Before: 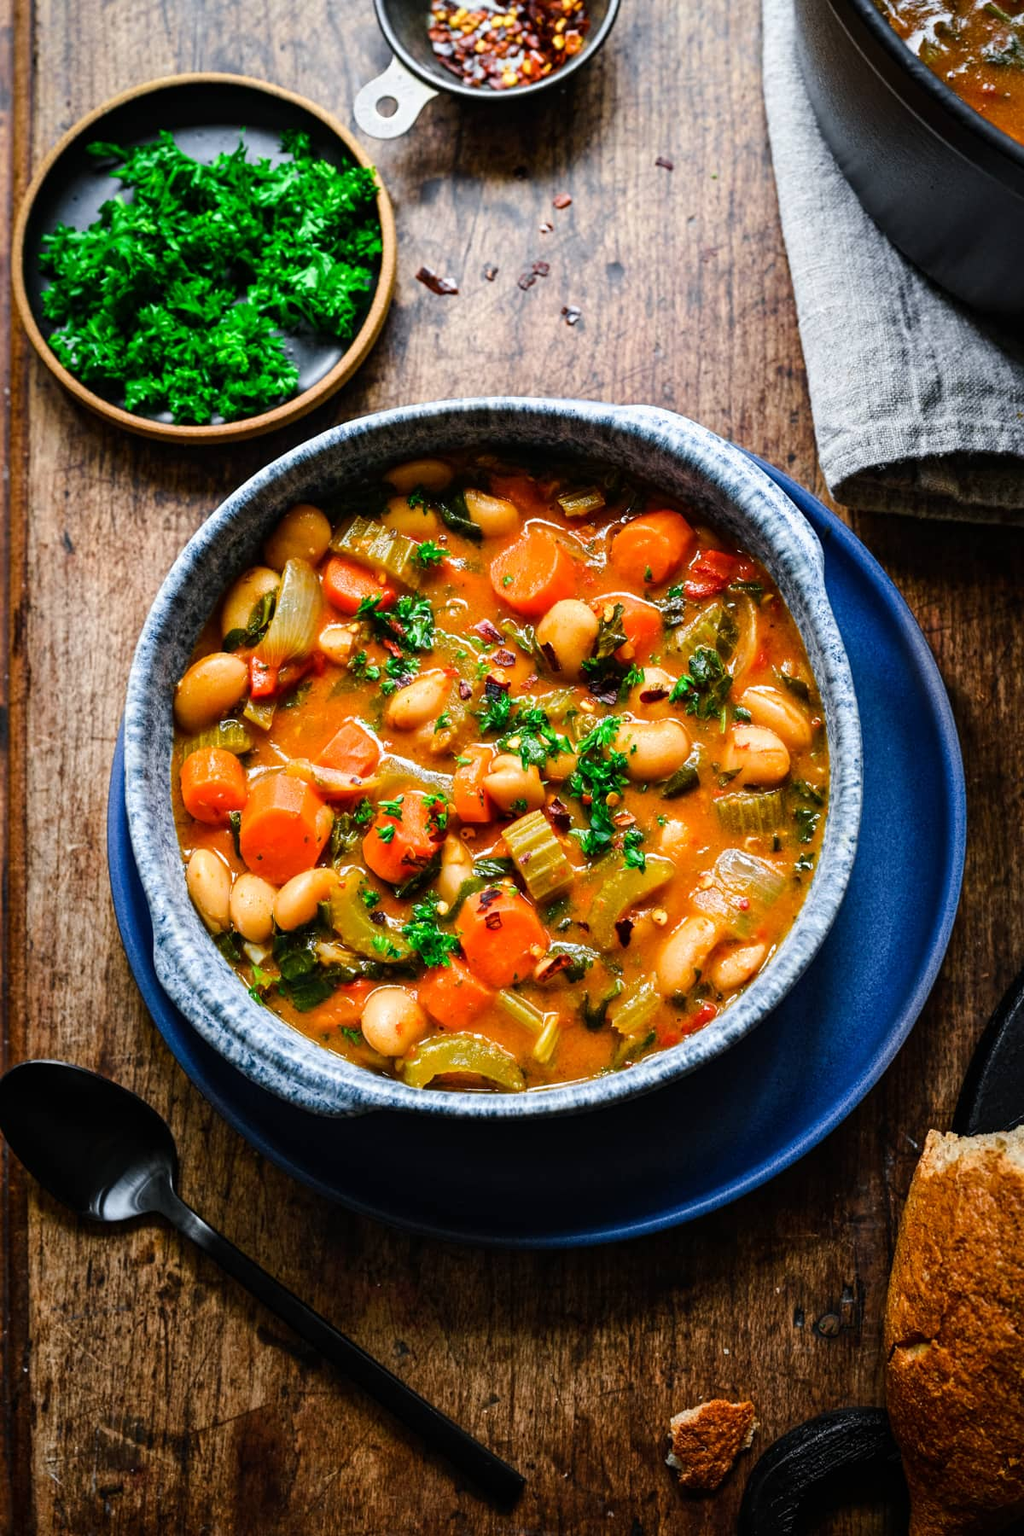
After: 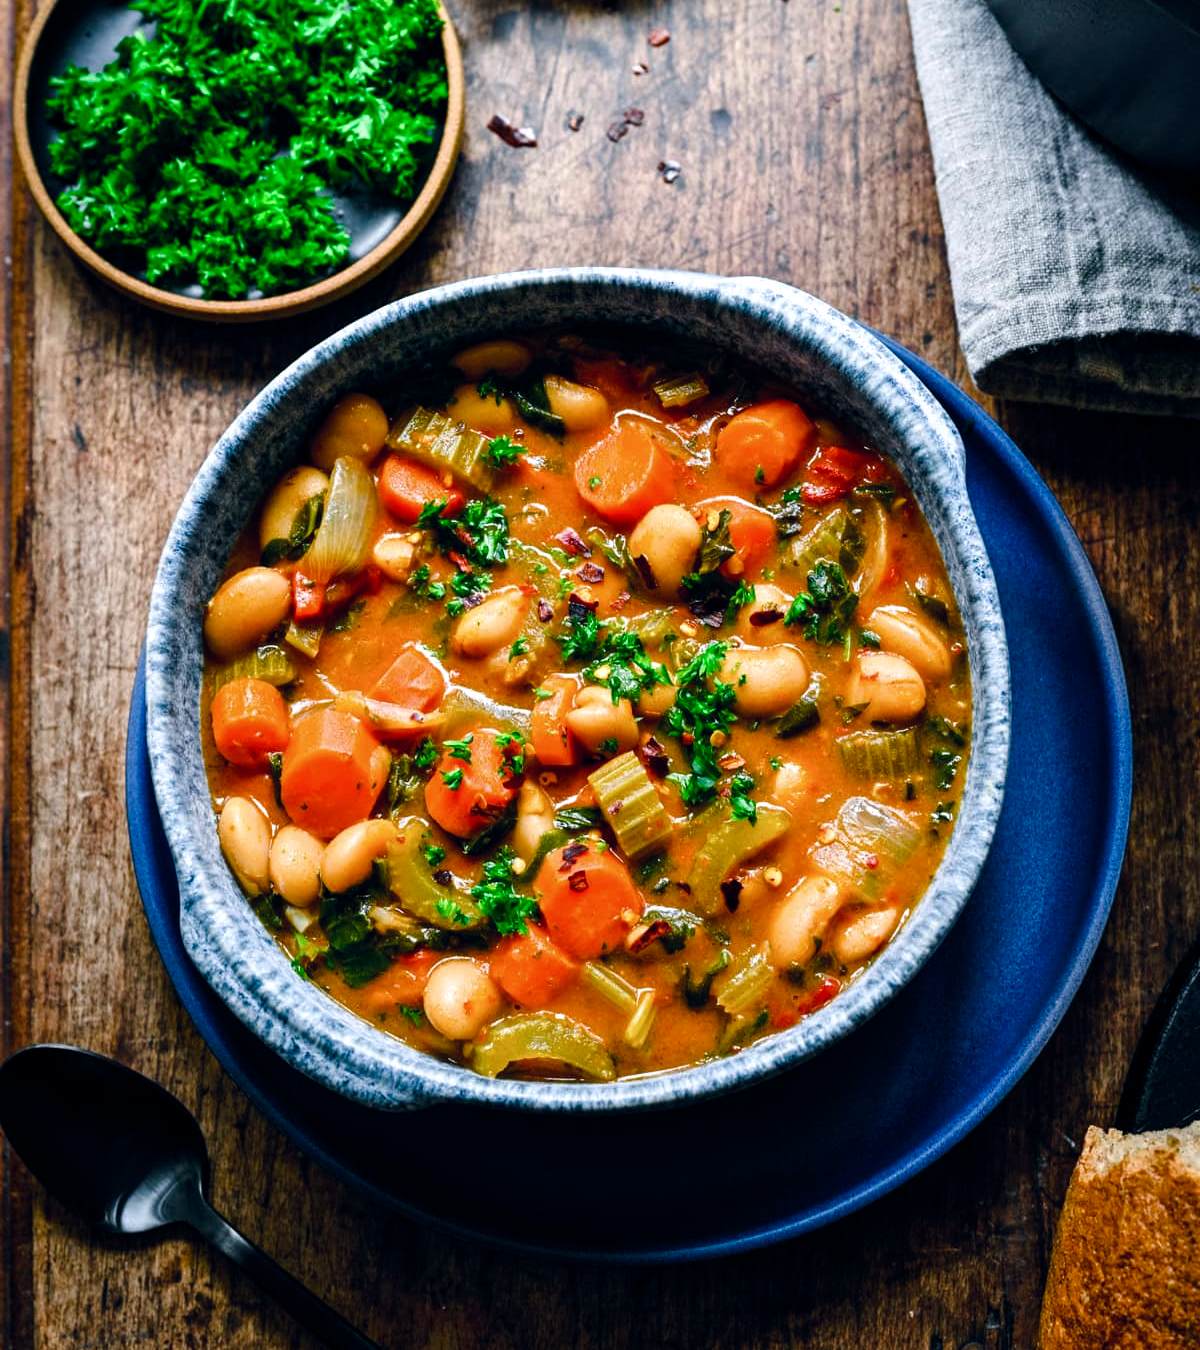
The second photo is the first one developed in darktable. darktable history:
crop: top 11.048%, bottom 13.946%
color balance rgb: shadows lift › chroma 0.863%, shadows lift › hue 114.02°, power › luminance -7.67%, power › chroma 1.121%, power › hue 218.18°, highlights gain › chroma 0.229%, highlights gain › hue 331.98°, global offset › chroma 0.059%, global offset › hue 253.53°, perceptual saturation grading › global saturation 9.332%, perceptual saturation grading › highlights -12.995%, perceptual saturation grading › mid-tones 14.816%, perceptual saturation grading › shadows 22.91%, contrast 4.935%
